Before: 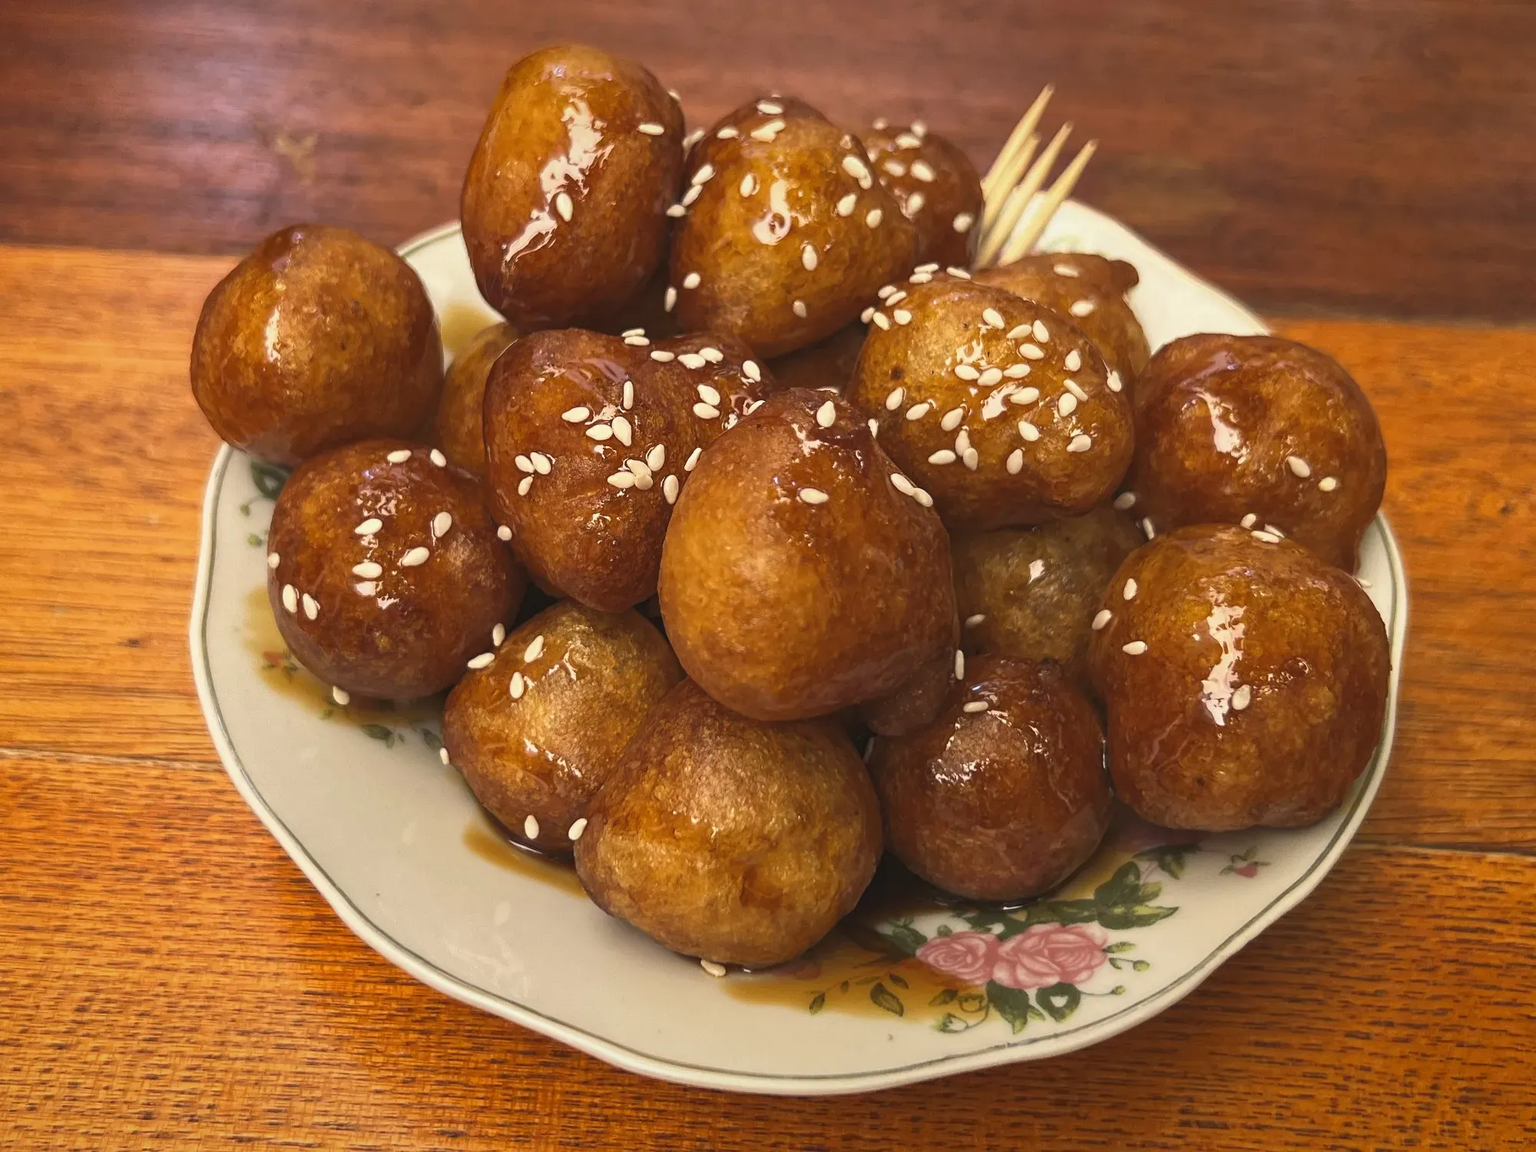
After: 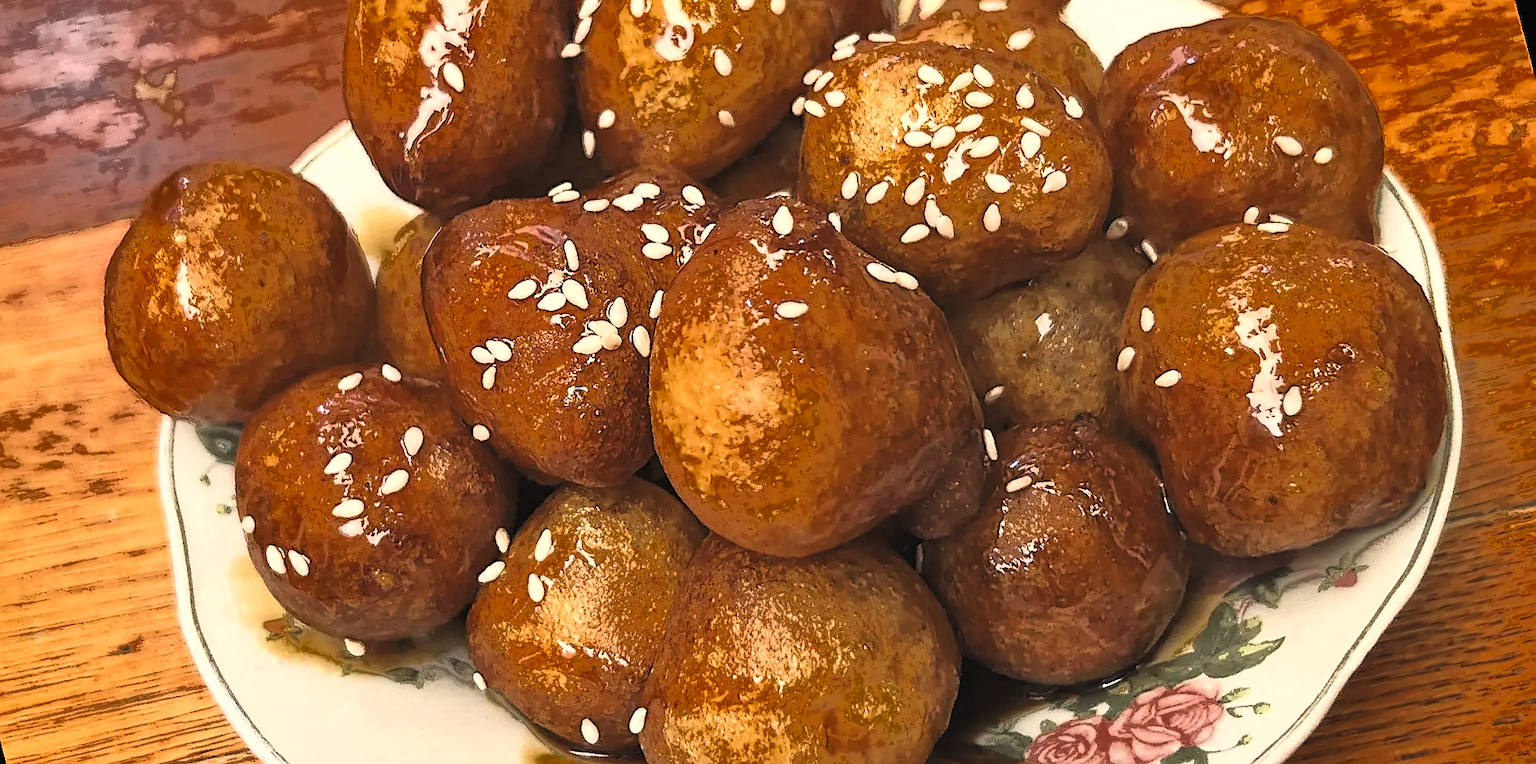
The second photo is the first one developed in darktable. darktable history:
sharpen: radius 1.4, amount 1.25, threshold 0.7
crop and rotate: top 0%, bottom 5.097%
shadows and highlights: highlights color adjustment 0%, low approximation 0.01, soften with gaussian
exposure: black level correction 0, exposure 0.6 EV, compensate exposure bias true, compensate highlight preservation false
rotate and perspective: rotation -14.8°, crop left 0.1, crop right 0.903, crop top 0.25, crop bottom 0.748
fill light: exposure -0.73 EV, center 0.69, width 2.2
tone curve: curves: ch0 [(0, 0.016) (0.11, 0.039) (0.259, 0.235) (0.383, 0.437) (0.499, 0.597) (0.733, 0.867) (0.843, 0.948) (1, 1)], color space Lab, linked channels, preserve colors none
color zones: curves: ch0 [(0, 0.5) (0.125, 0.4) (0.25, 0.5) (0.375, 0.4) (0.5, 0.4) (0.625, 0.35) (0.75, 0.35) (0.875, 0.5)]; ch1 [(0, 0.35) (0.125, 0.45) (0.25, 0.35) (0.375, 0.35) (0.5, 0.35) (0.625, 0.35) (0.75, 0.45) (0.875, 0.35)]; ch2 [(0, 0.6) (0.125, 0.5) (0.25, 0.5) (0.375, 0.6) (0.5, 0.6) (0.625, 0.5) (0.75, 0.5) (0.875, 0.5)]
